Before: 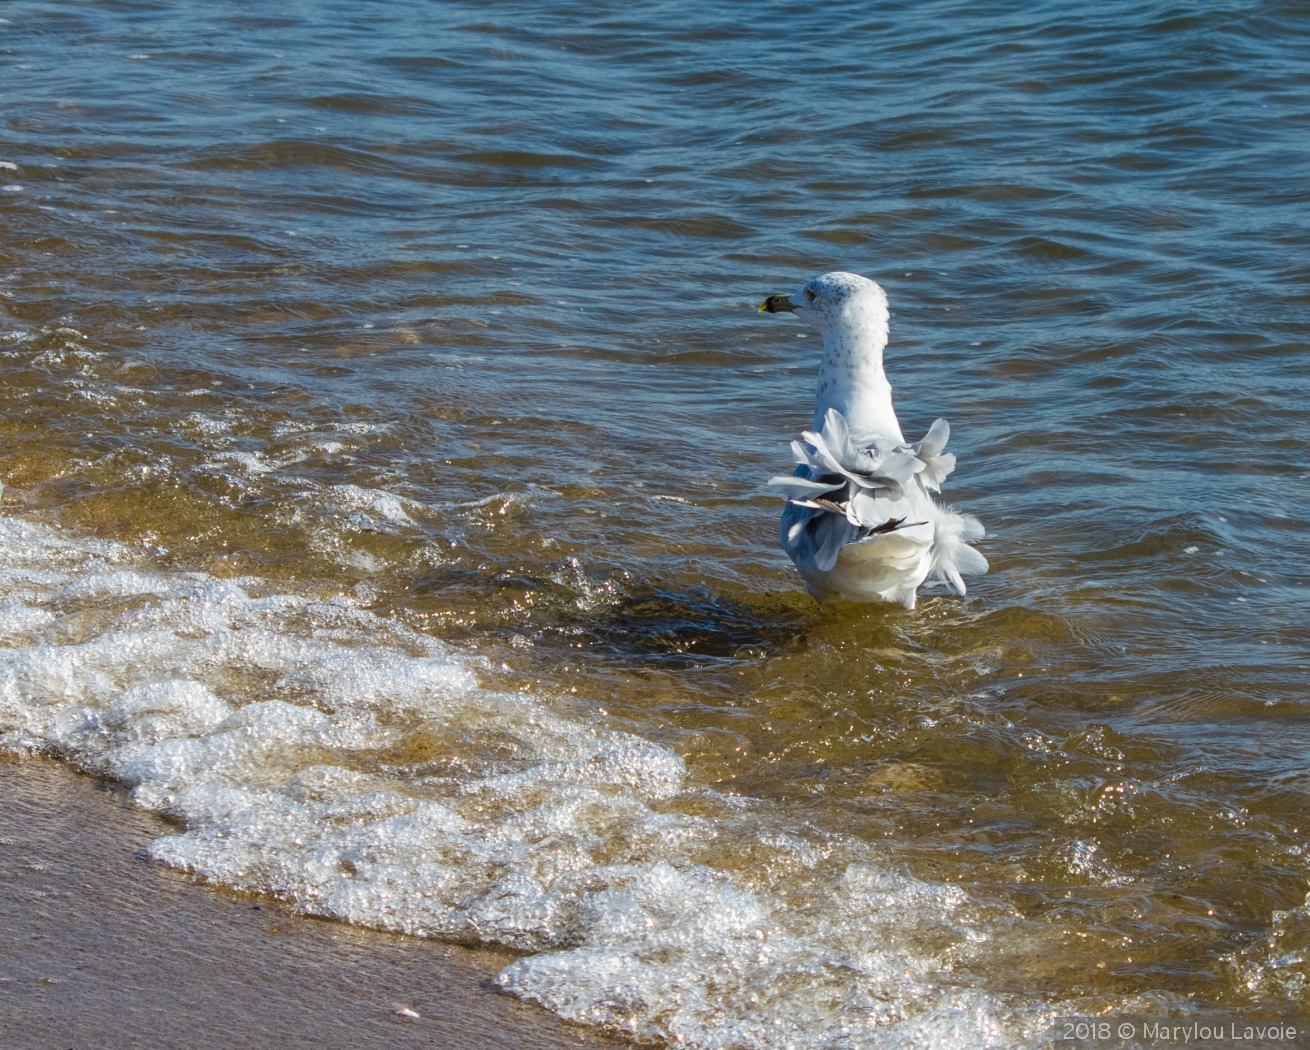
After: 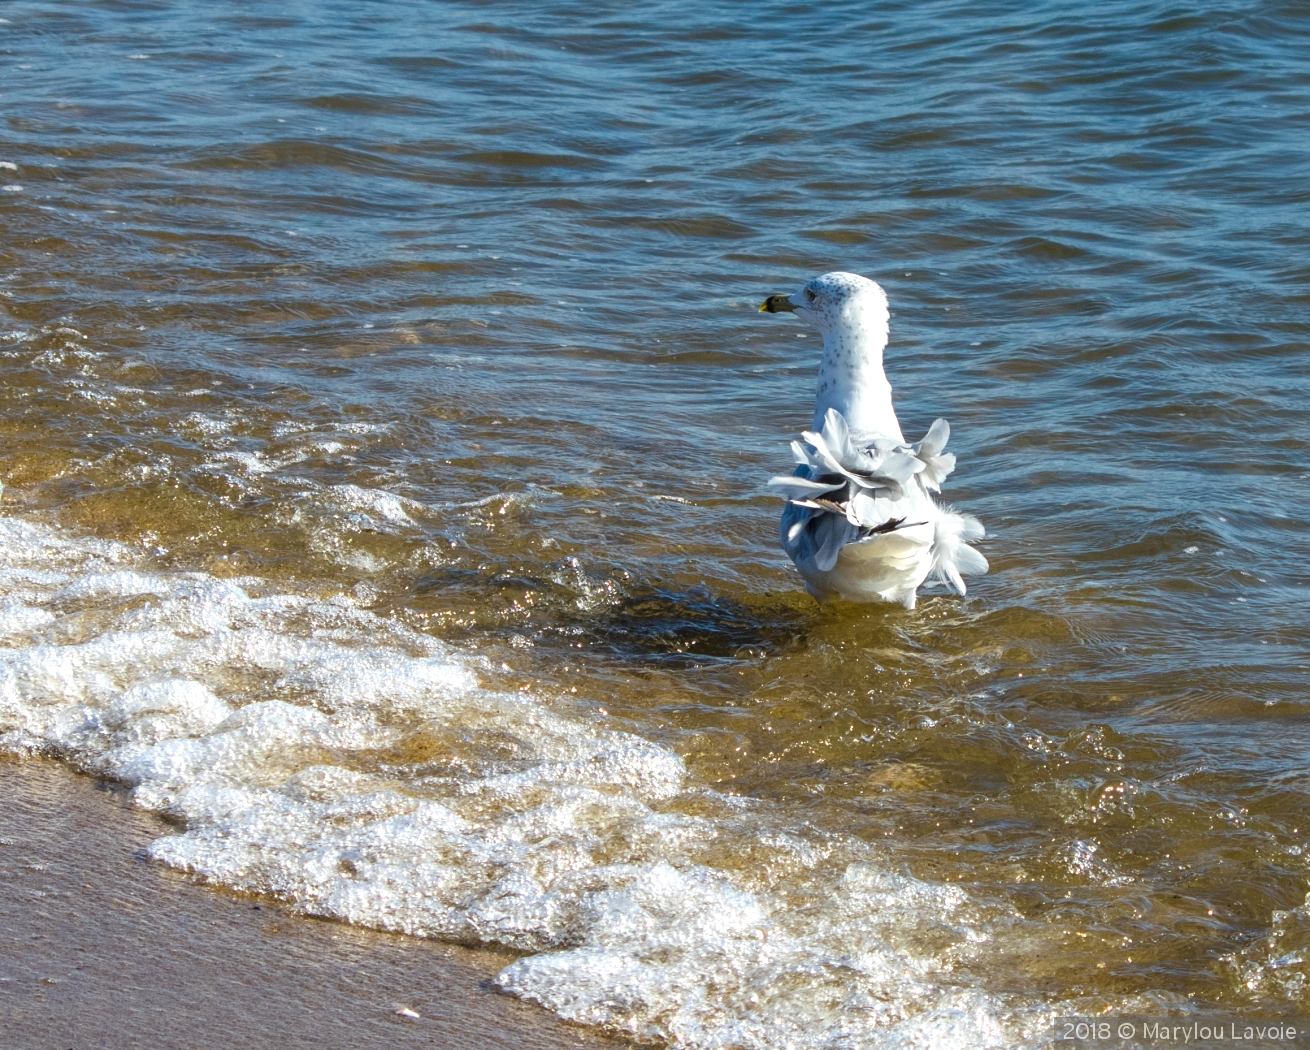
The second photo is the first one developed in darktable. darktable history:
tone equalizer: -8 EV -0.428 EV, -7 EV -0.417 EV, -6 EV -0.306 EV, -5 EV -0.194 EV, -3 EV 0.198 EV, -2 EV 0.321 EV, -1 EV 0.406 EV, +0 EV 0.44 EV, smoothing diameter 24.85%, edges refinement/feathering 9.14, preserve details guided filter
